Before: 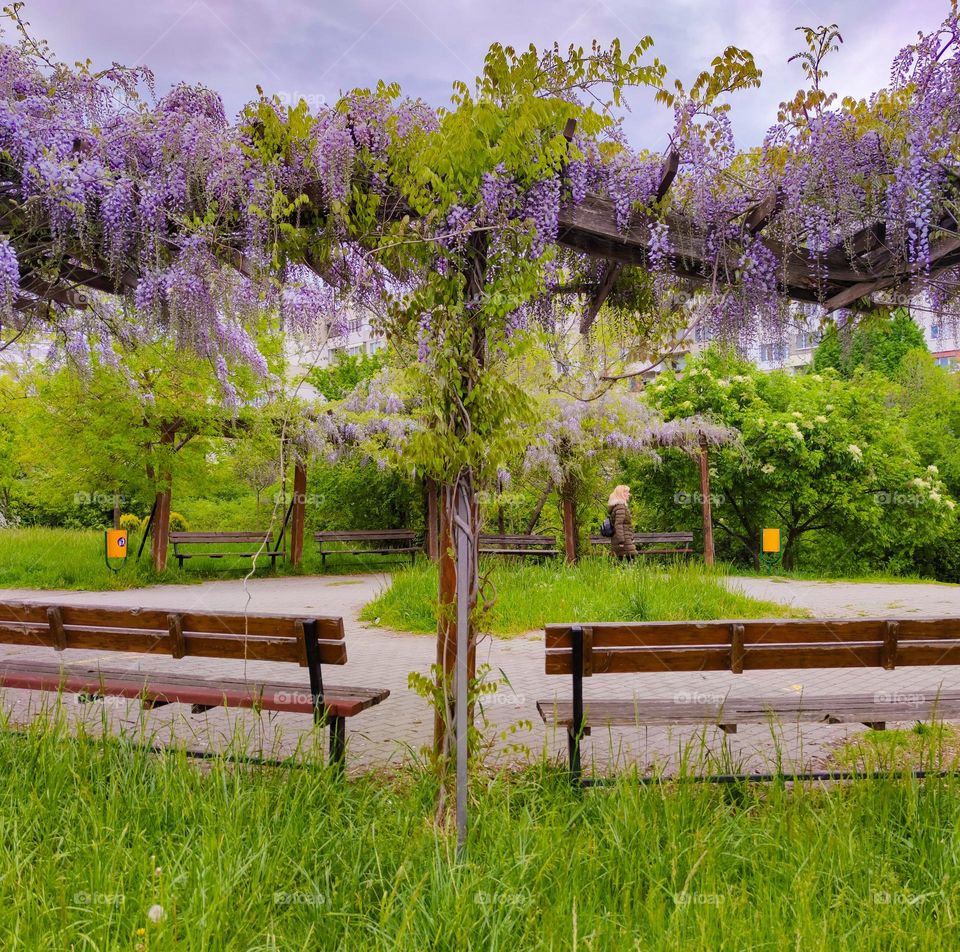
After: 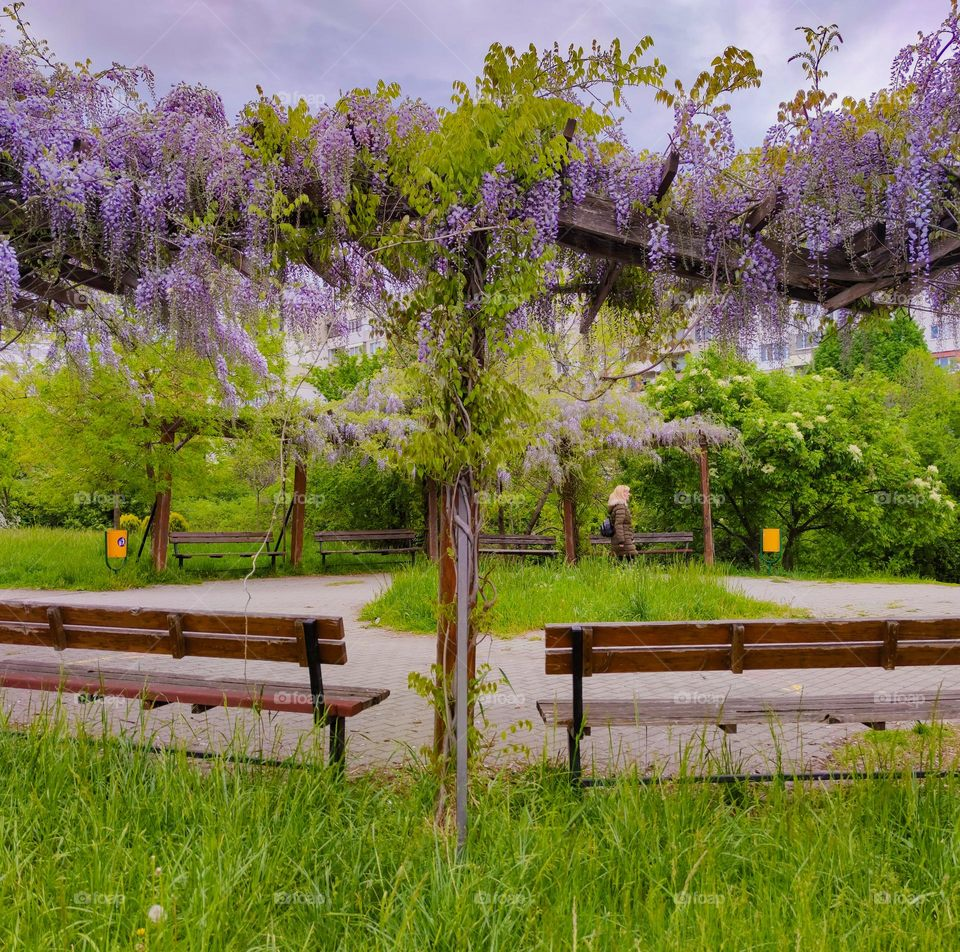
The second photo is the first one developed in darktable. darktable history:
exposure: exposure -0.154 EV, compensate exposure bias true, compensate highlight preservation false
